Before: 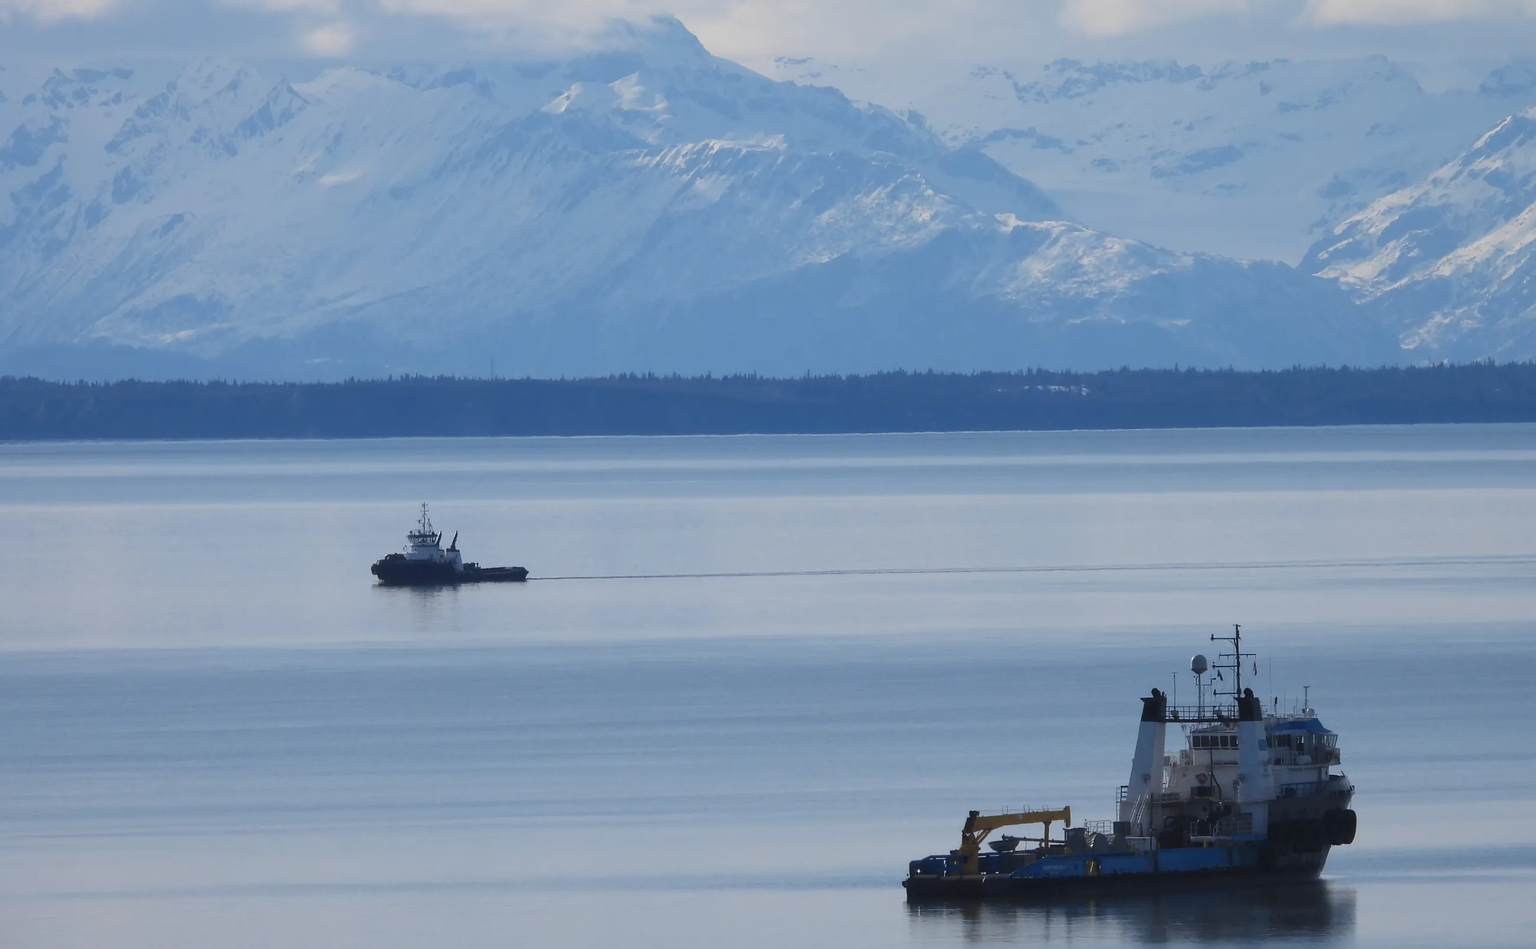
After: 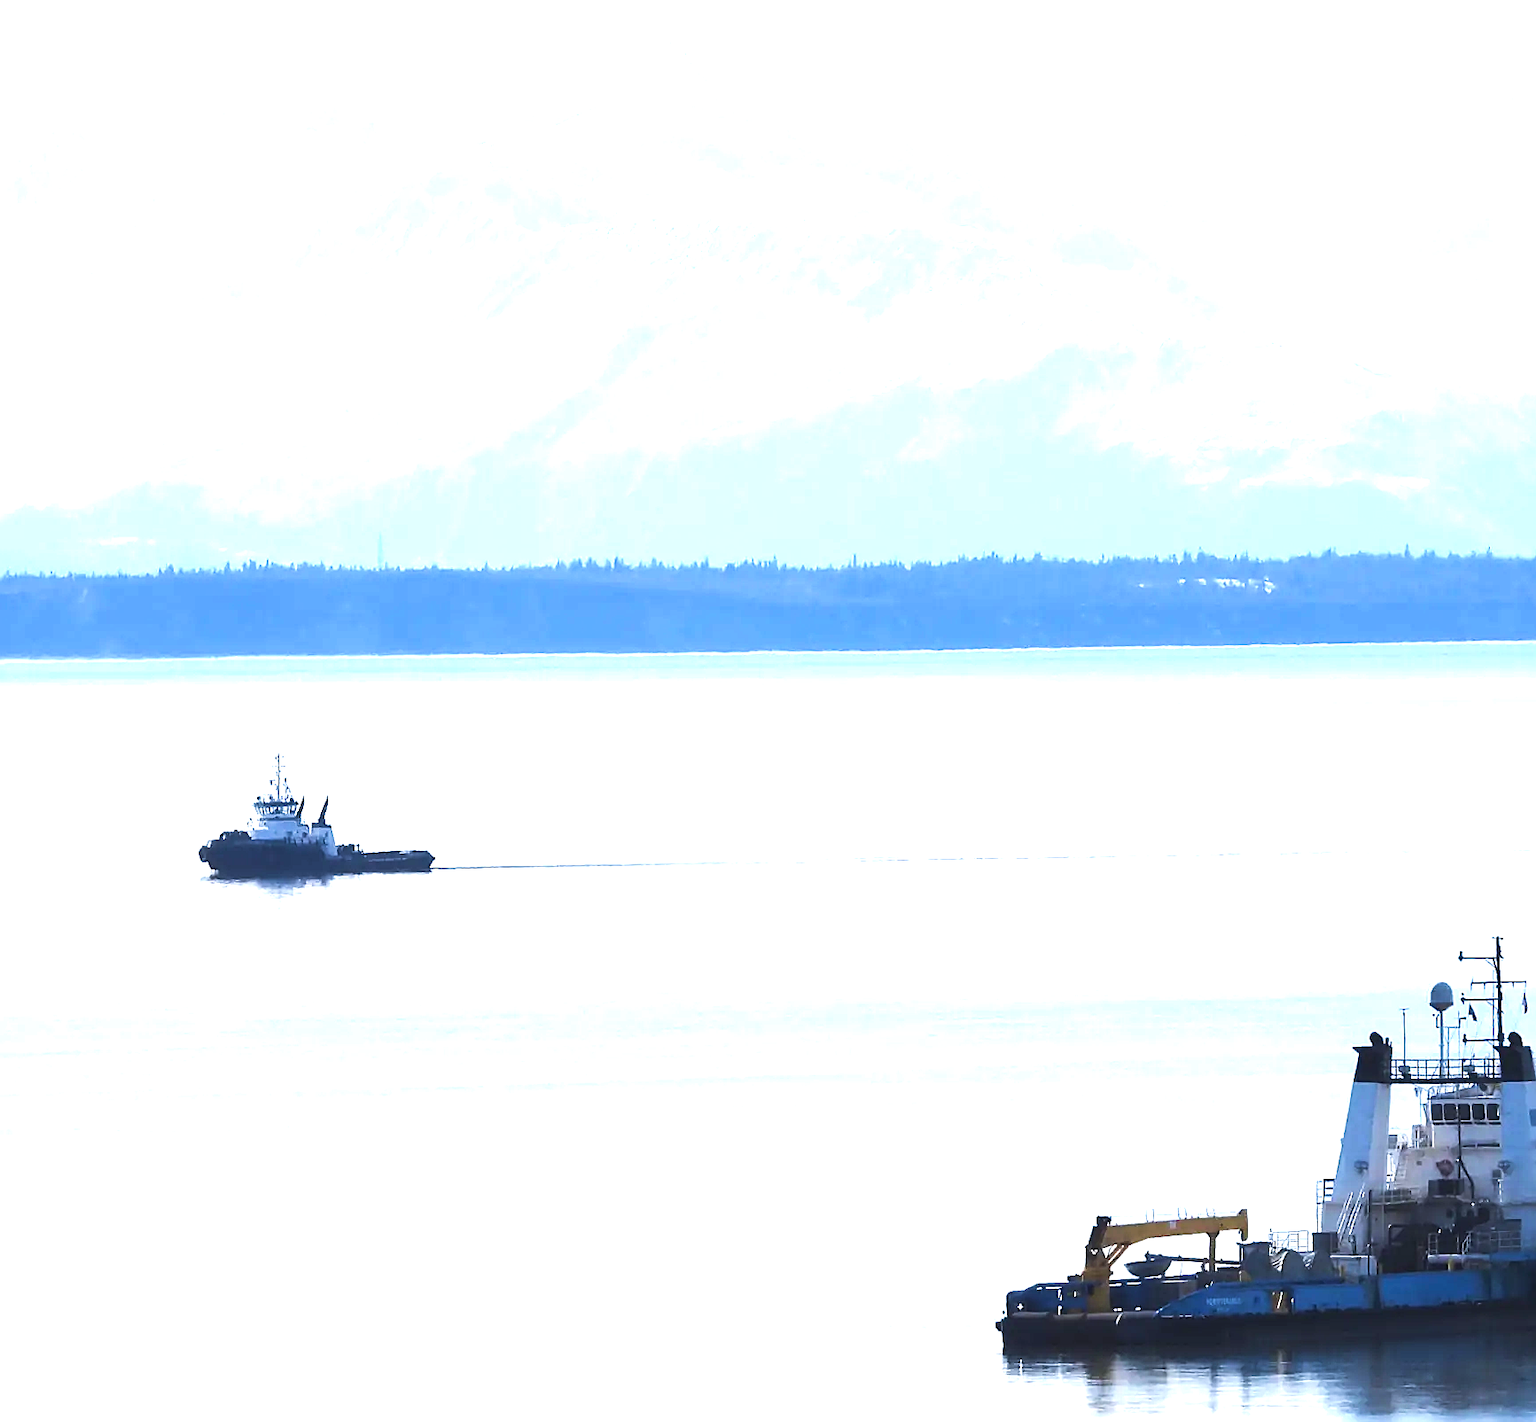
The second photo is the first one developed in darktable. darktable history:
sharpen: on, module defaults
exposure: exposure 1.5 EV, compensate highlight preservation false
color balance rgb: shadows fall-off 101%, linear chroma grading › mid-tones 7.63%, perceptual saturation grading › mid-tones 11.68%, mask middle-gray fulcrum 22.45%, global vibrance 10.11%, saturation formula JzAzBz (2021)
white balance: emerald 1
crop and rotate: left 15.546%, right 17.787%
tone equalizer: -8 EV -0.75 EV, -7 EV -0.7 EV, -6 EV -0.6 EV, -5 EV -0.4 EV, -3 EV 0.4 EV, -2 EV 0.6 EV, -1 EV 0.7 EV, +0 EV 0.75 EV, edges refinement/feathering 500, mask exposure compensation -1.57 EV, preserve details no
velvia: on, module defaults
levels: levels [0, 0.498, 0.996]
